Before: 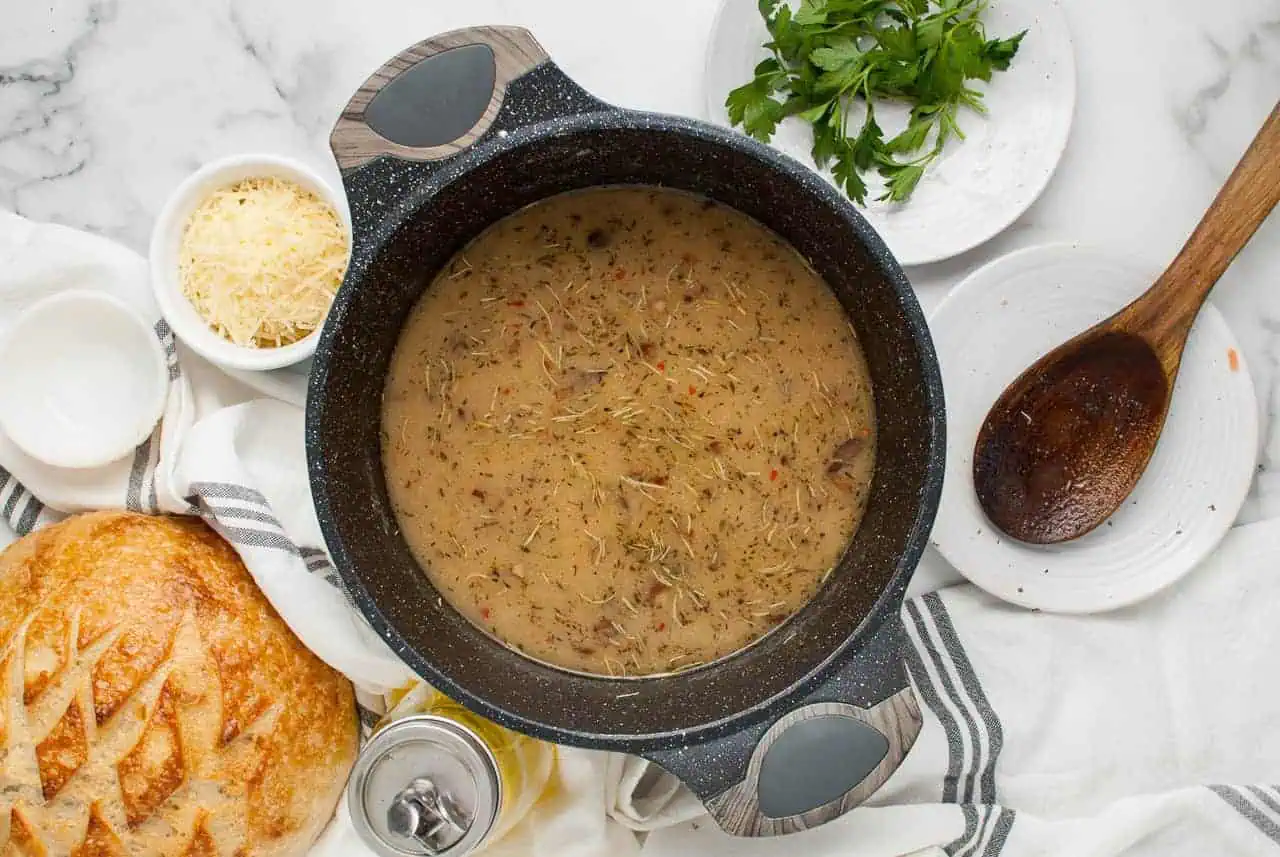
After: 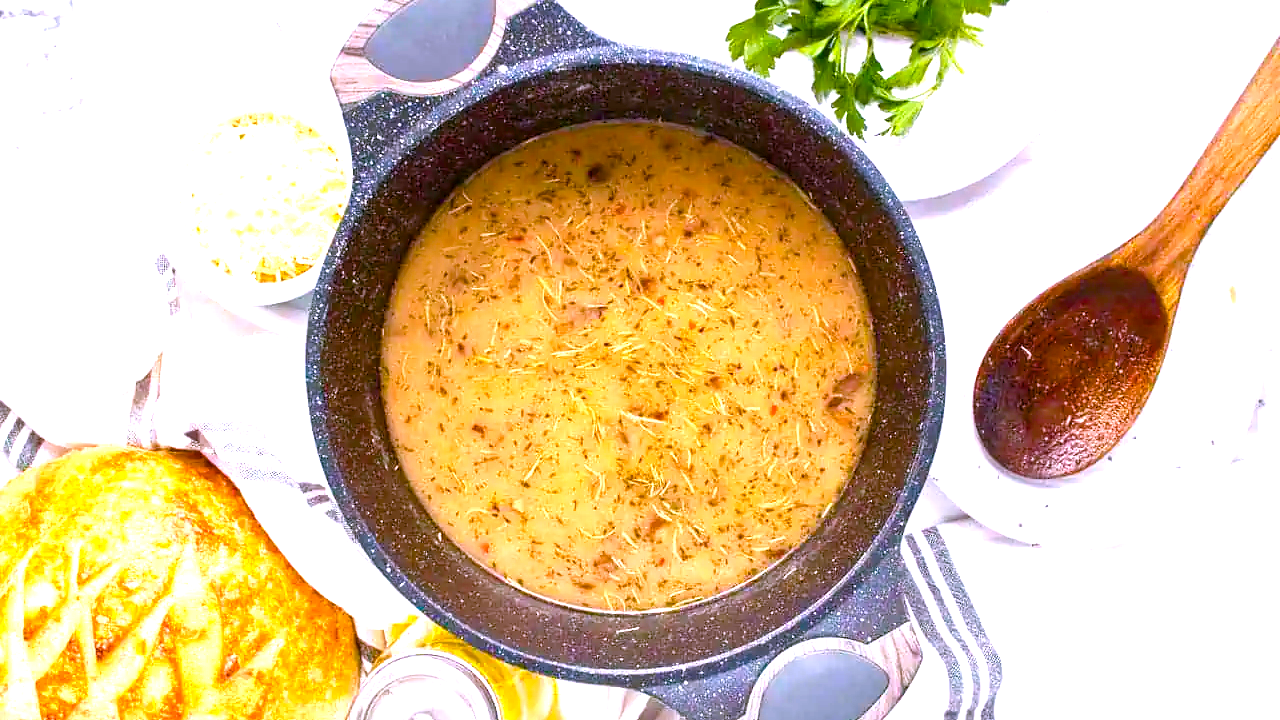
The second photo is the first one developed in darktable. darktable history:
white balance: red 1.042, blue 1.17
crop: top 7.625%, bottom 8.027%
exposure: exposure 1.5 EV, compensate highlight preservation false
color balance rgb: perceptual saturation grading › global saturation 20%, perceptual saturation grading › highlights -25%, perceptual saturation grading › shadows 25%, global vibrance 50%
